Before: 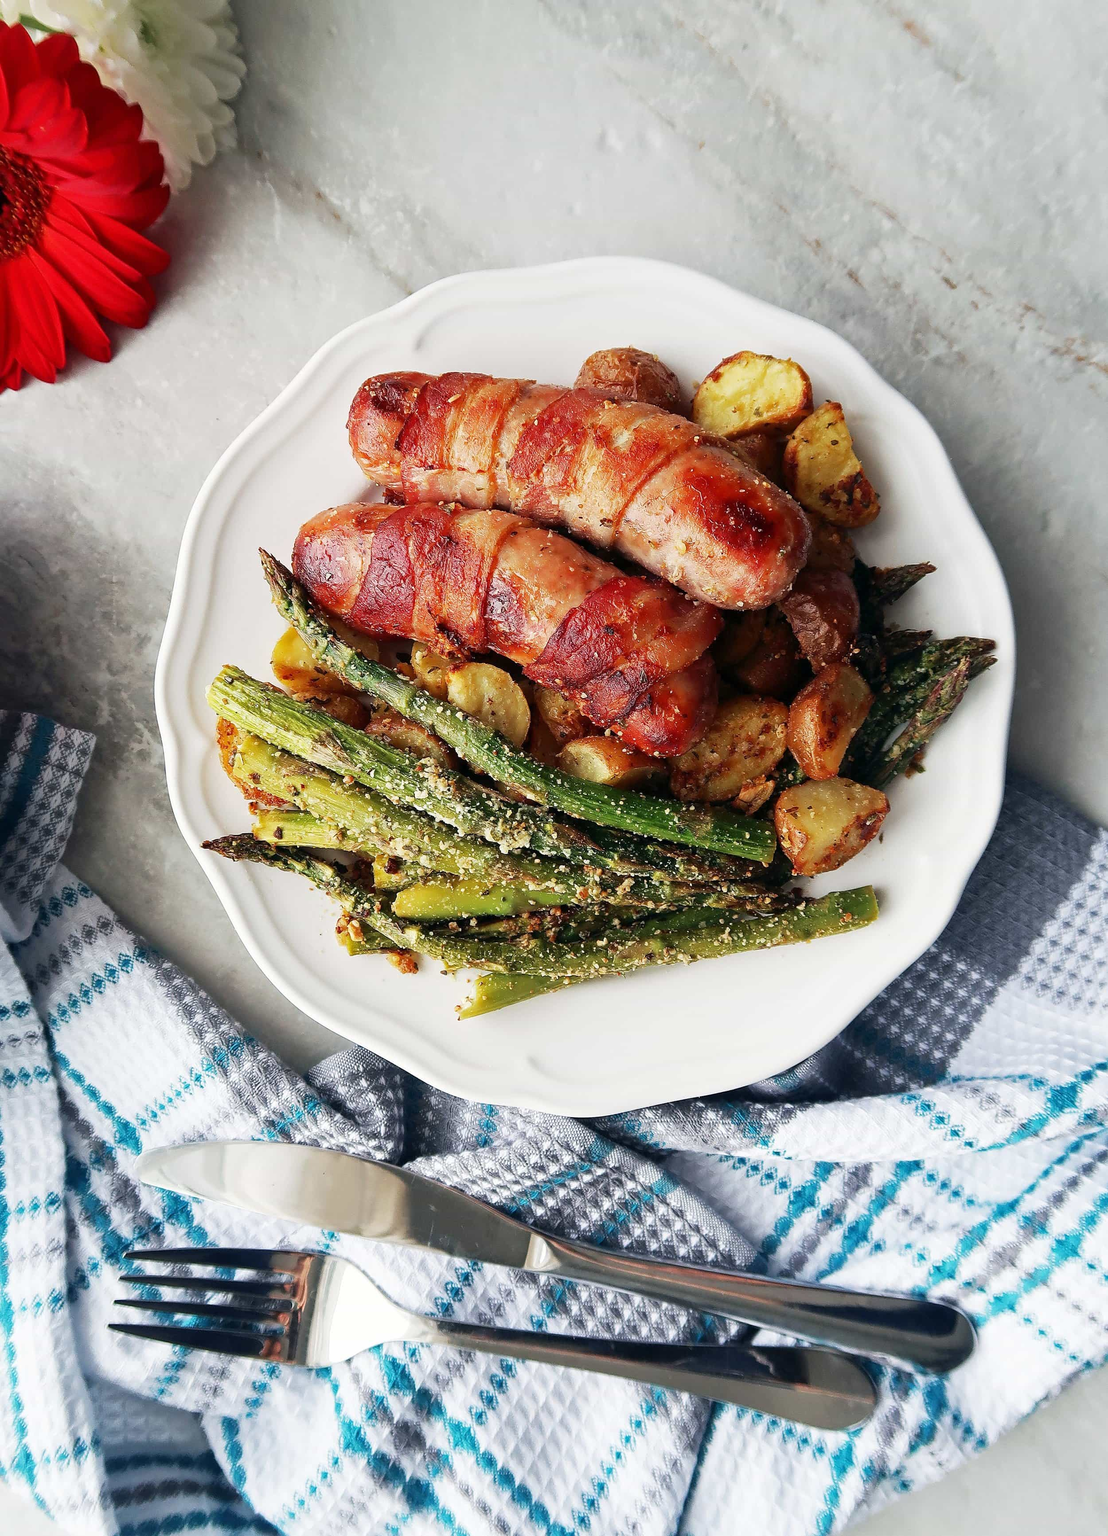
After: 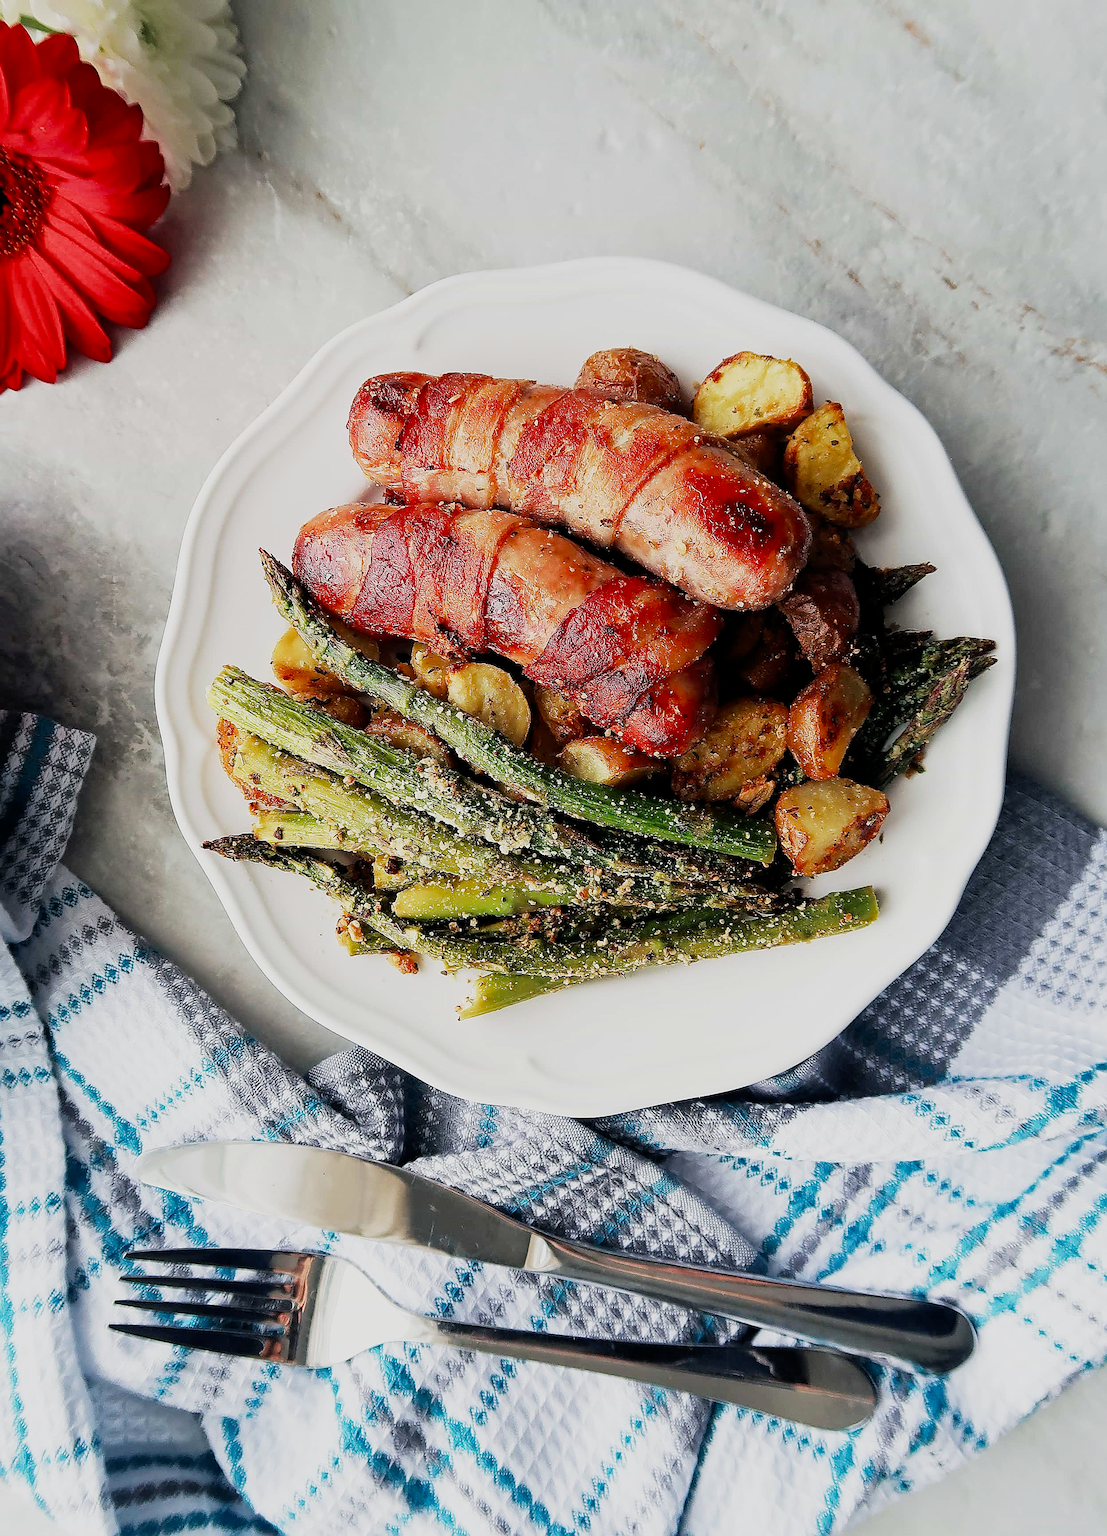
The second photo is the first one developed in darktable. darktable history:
sharpen: radius 1.349, amount 1.265, threshold 0.675
filmic rgb: middle gray luminance 9.48%, black relative exposure -10.65 EV, white relative exposure 3.45 EV, target black luminance 0%, hardness 5.97, latitude 59.5%, contrast 1.093, highlights saturation mix 3.97%, shadows ↔ highlights balance 28.63%, color science v5 (2021), contrast in shadows safe, contrast in highlights safe
